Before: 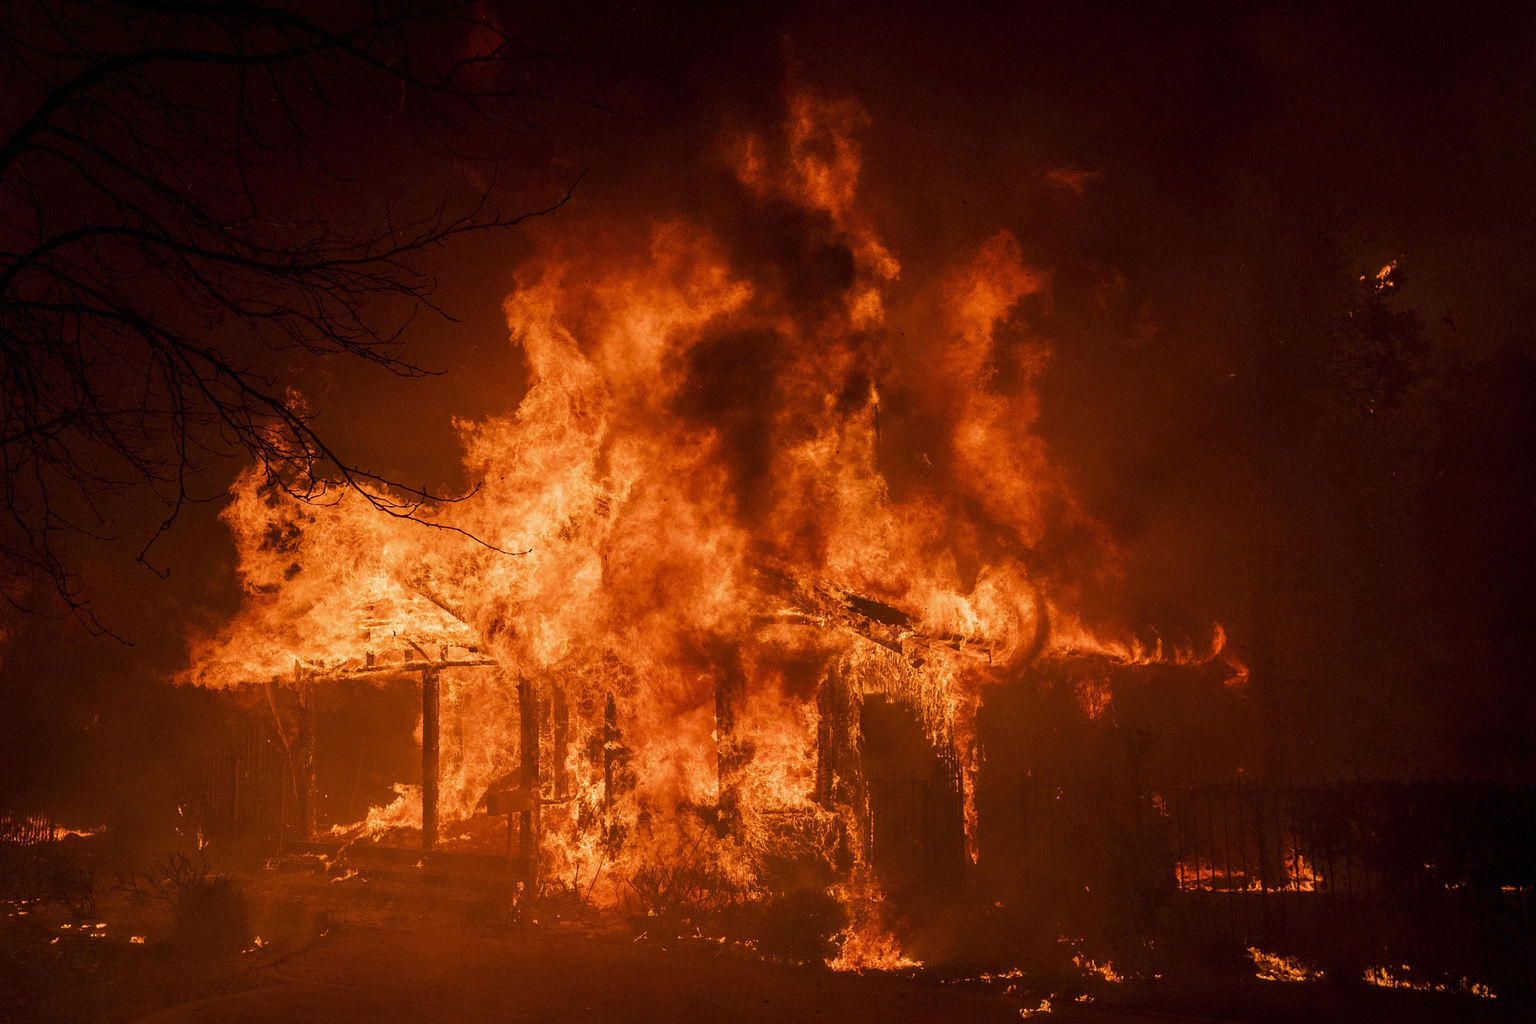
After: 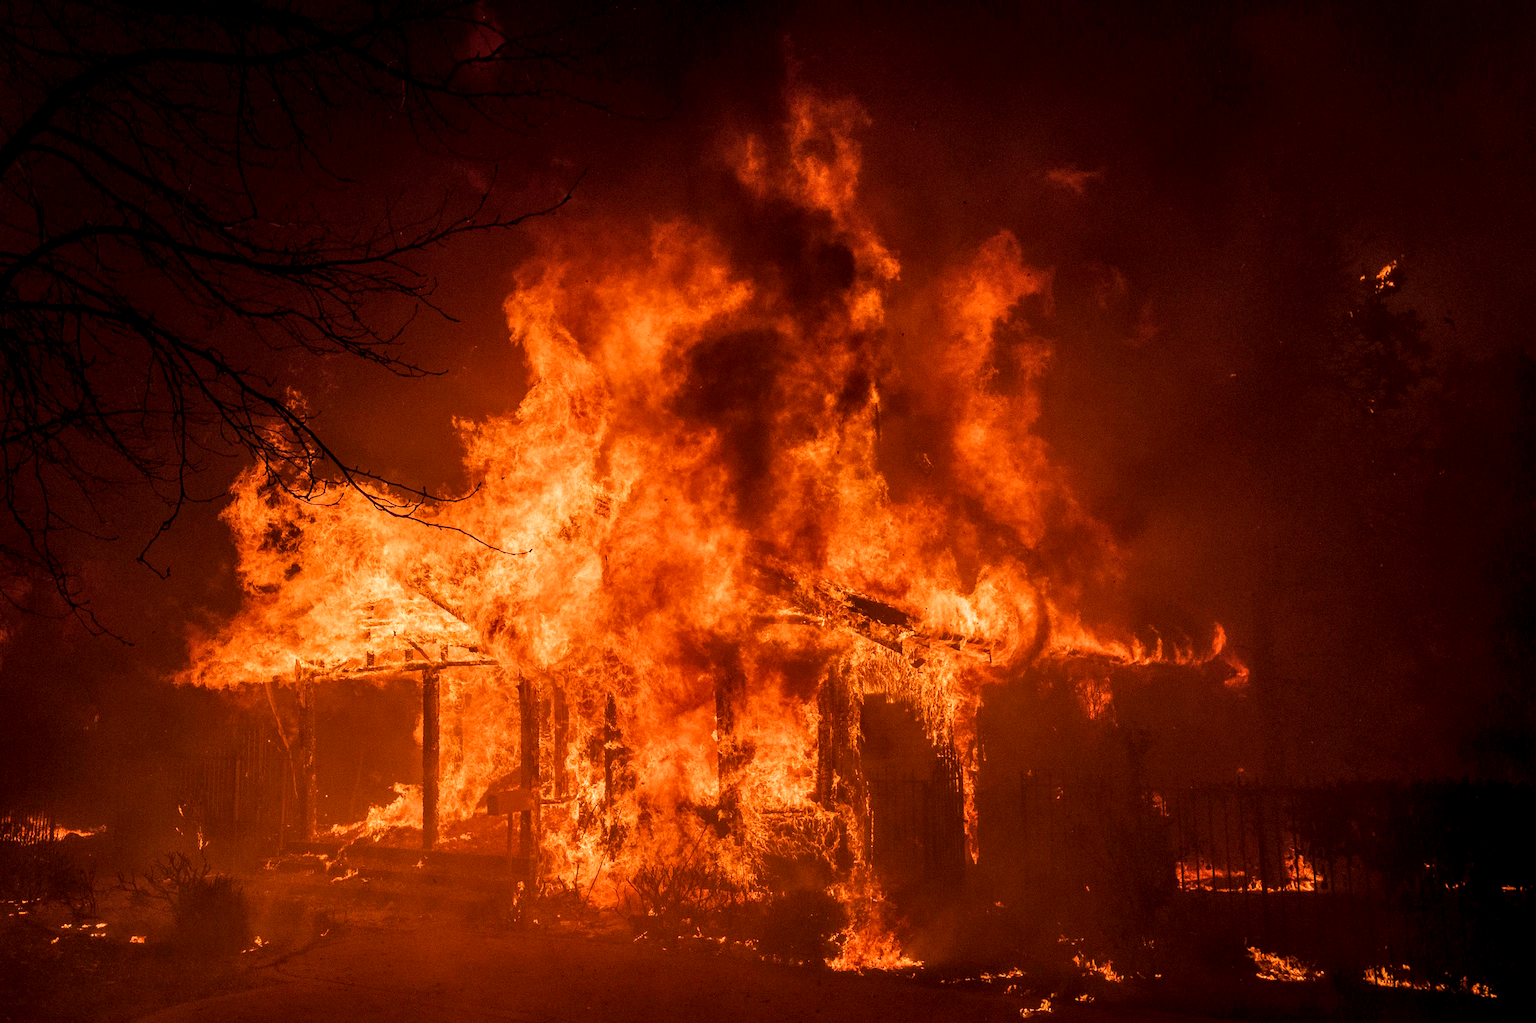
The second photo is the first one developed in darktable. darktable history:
local contrast: highlights 106%, shadows 99%, detail 131%, midtone range 0.2
